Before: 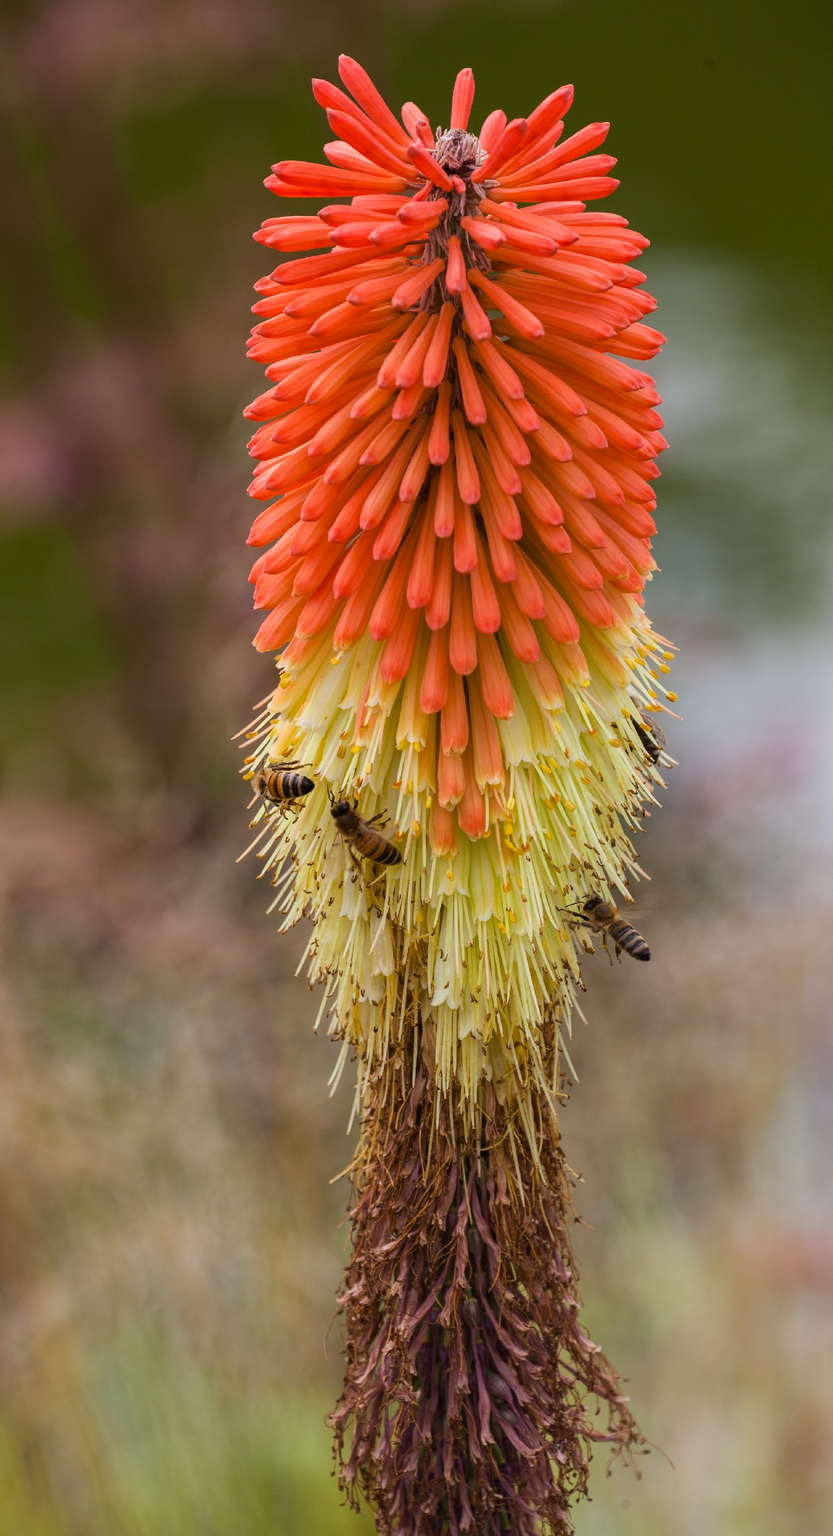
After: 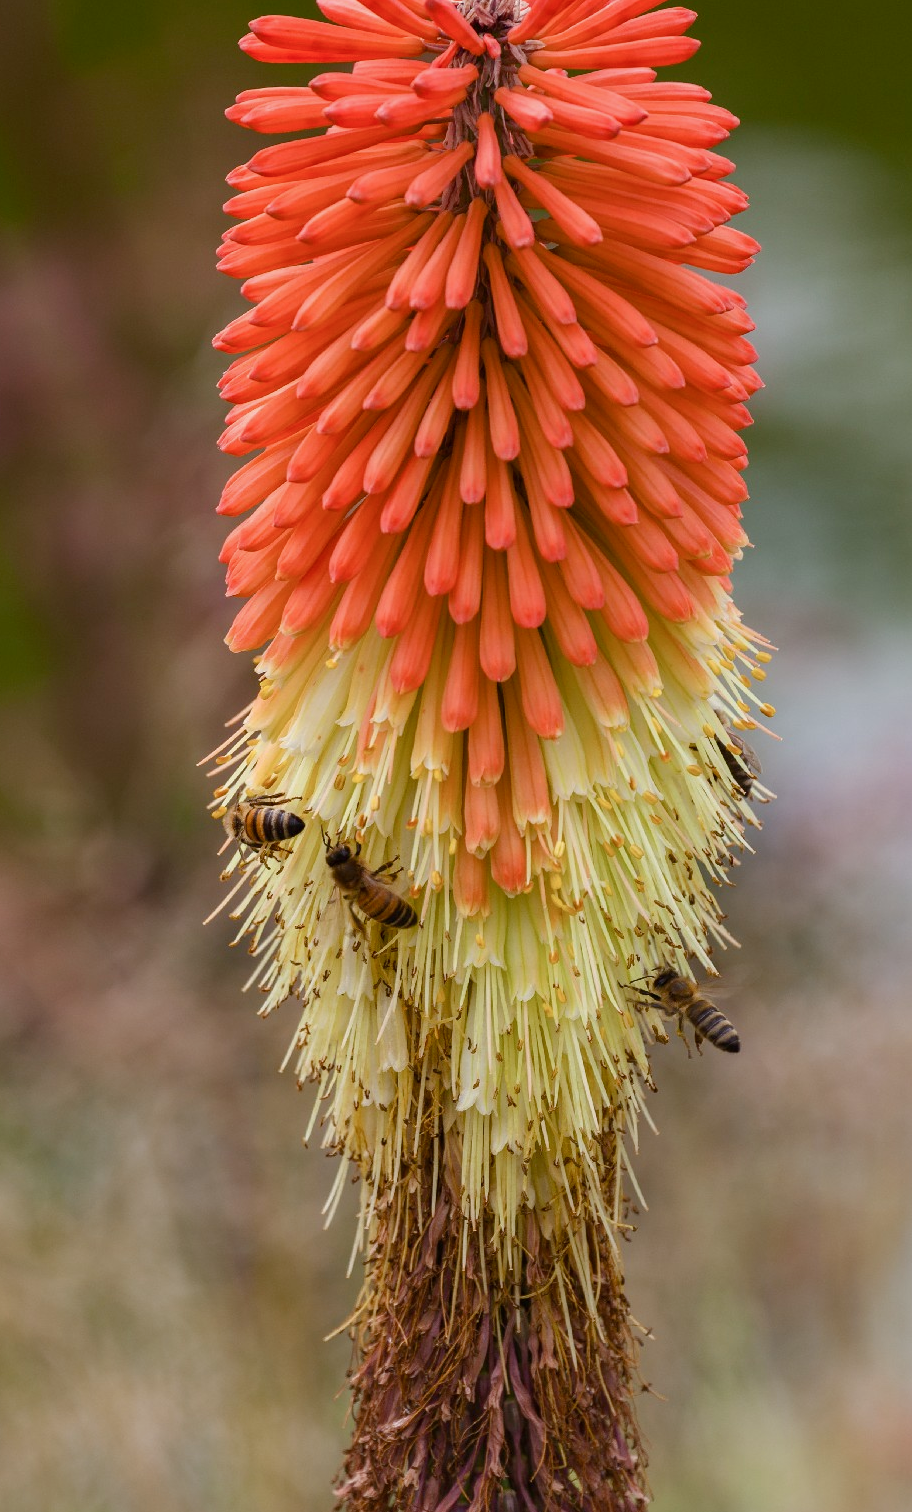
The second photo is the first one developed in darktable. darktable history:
crop and rotate: left 9.629%, top 9.731%, right 5.923%, bottom 14.278%
color balance rgb: power › hue 71.7°, perceptual saturation grading › global saturation 0.115%, perceptual saturation grading › highlights -19.919%, perceptual saturation grading › shadows 19.131%
